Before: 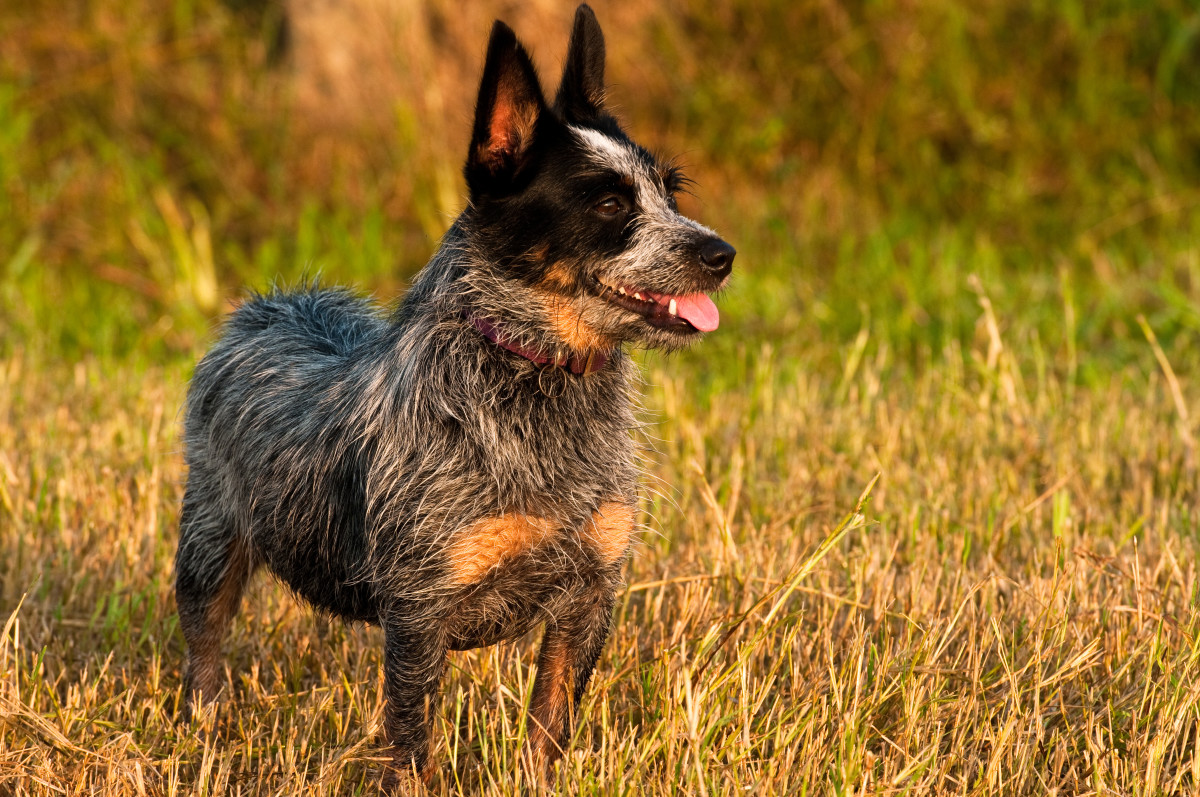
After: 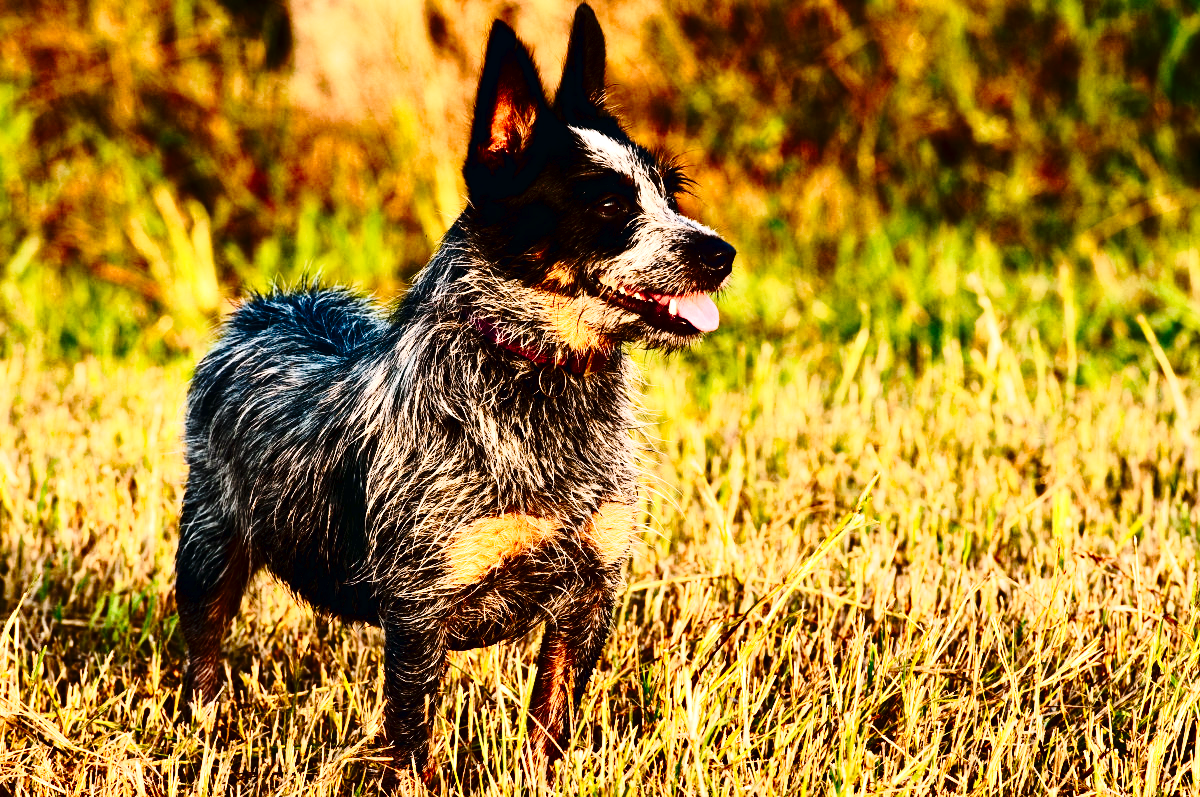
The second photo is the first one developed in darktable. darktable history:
contrast equalizer: octaves 7, y [[0.6 ×6], [0.55 ×6], [0 ×6], [0 ×6], [0 ×6]]
contrast brightness saturation: contrast 0.41, brightness 0.055, saturation 0.264
tone curve: curves: ch0 [(0, 0) (0.003, 0.012) (0.011, 0.015) (0.025, 0.023) (0.044, 0.036) (0.069, 0.047) (0.1, 0.062) (0.136, 0.1) (0.177, 0.15) (0.224, 0.219) (0.277, 0.3) (0.335, 0.401) (0.399, 0.49) (0.468, 0.569) (0.543, 0.641) (0.623, 0.73) (0.709, 0.806) (0.801, 0.88) (0.898, 0.939) (1, 1)], preserve colors none
